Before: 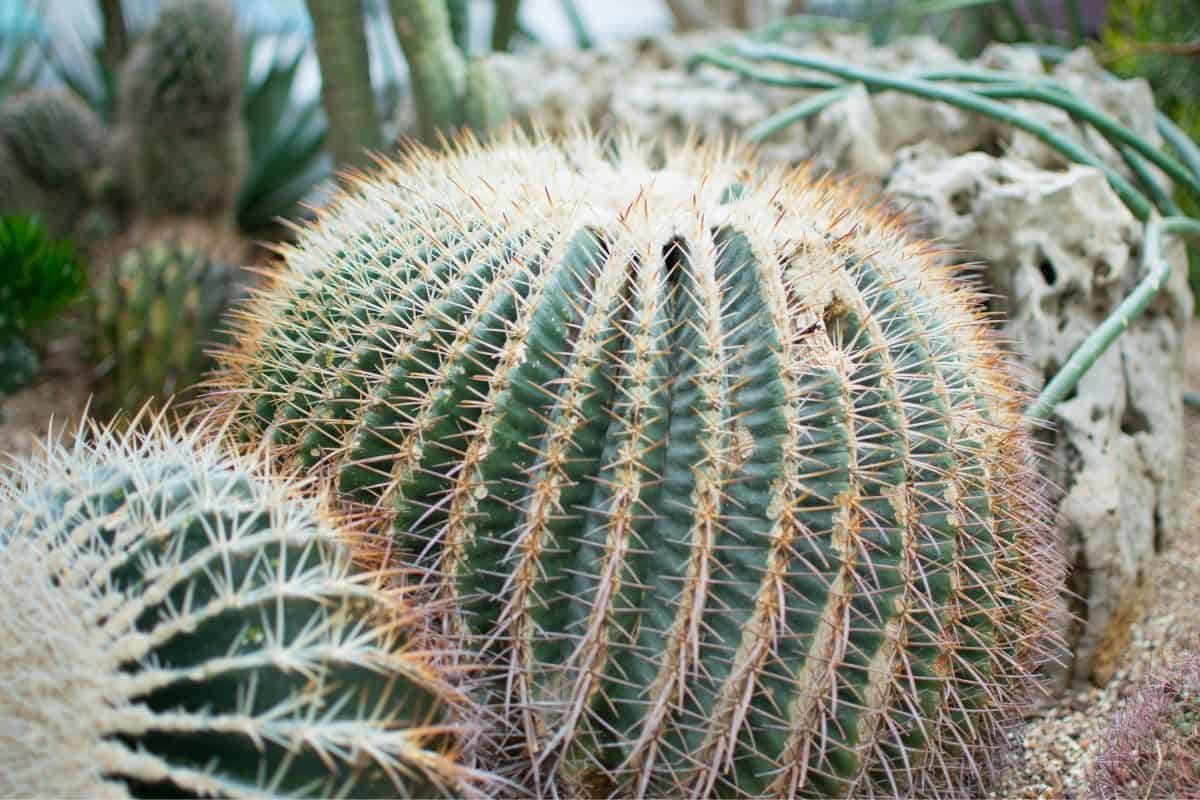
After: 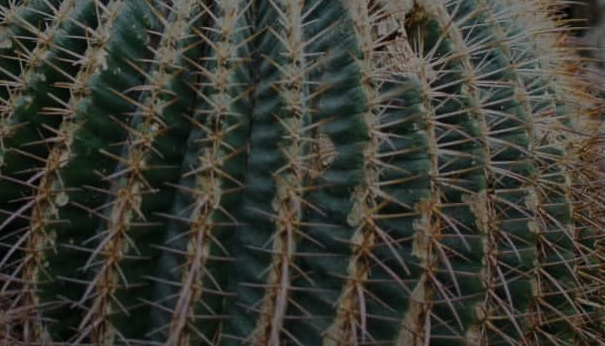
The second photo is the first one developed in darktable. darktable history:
crop: left 34.939%, top 36.642%, right 14.576%, bottom 20.08%
contrast brightness saturation: contrast 0.075, brightness 0.071, saturation 0.176
exposure: exposure -2.446 EV, compensate exposure bias true, compensate highlight preservation false
tone equalizer: -8 EV -0.777 EV, -7 EV -0.696 EV, -6 EV -0.613 EV, -5 EV -0.367 EV, -3 EV 0.369 EV, -2 EV 0.6 EV, -1 EV 0.698 EV, +0 EV 0.771 EV, edges refinement/feathering 500, mask exposure compensation -1.57 EV, preserve details no
